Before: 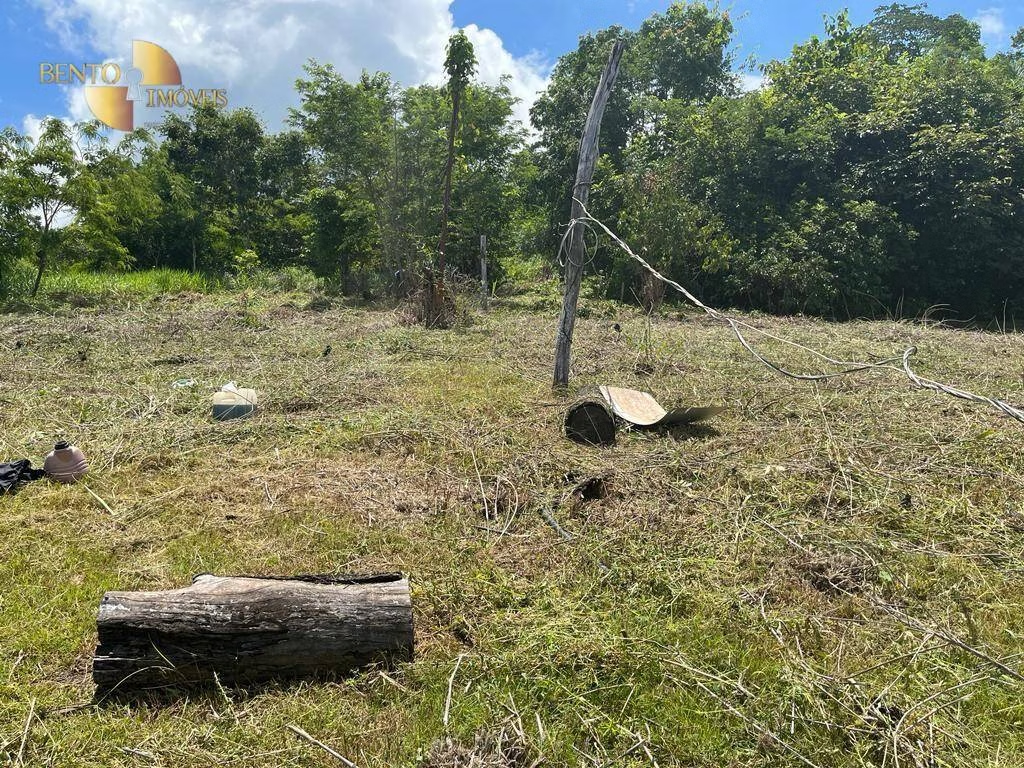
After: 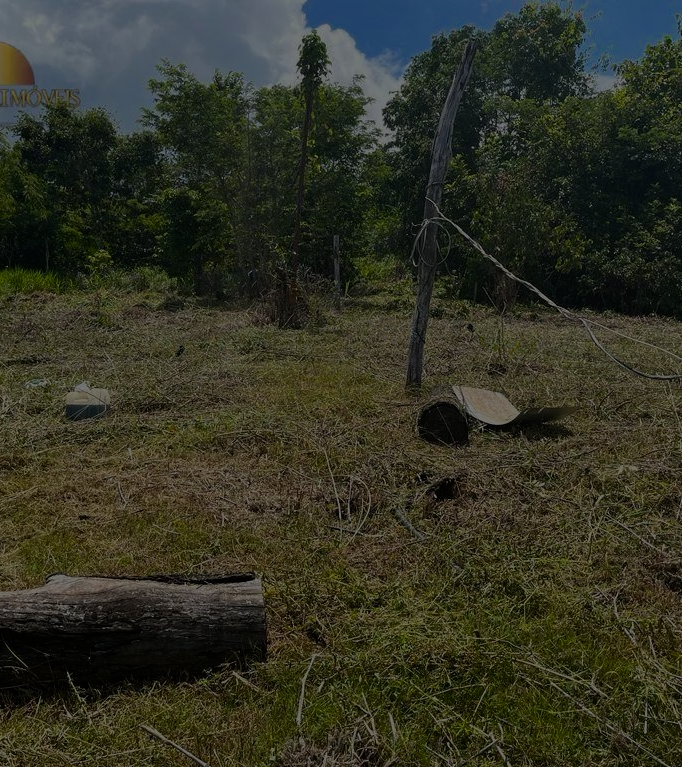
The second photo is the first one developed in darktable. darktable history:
crop and rotate: left 14.436%, right 18.898%
color balance rgb: perceptual saturation grading › global saturation 8.89%, saturation formula JzAzBz (2021)
exposure: exposure -2.446 EV, compensate highlight preservation false
